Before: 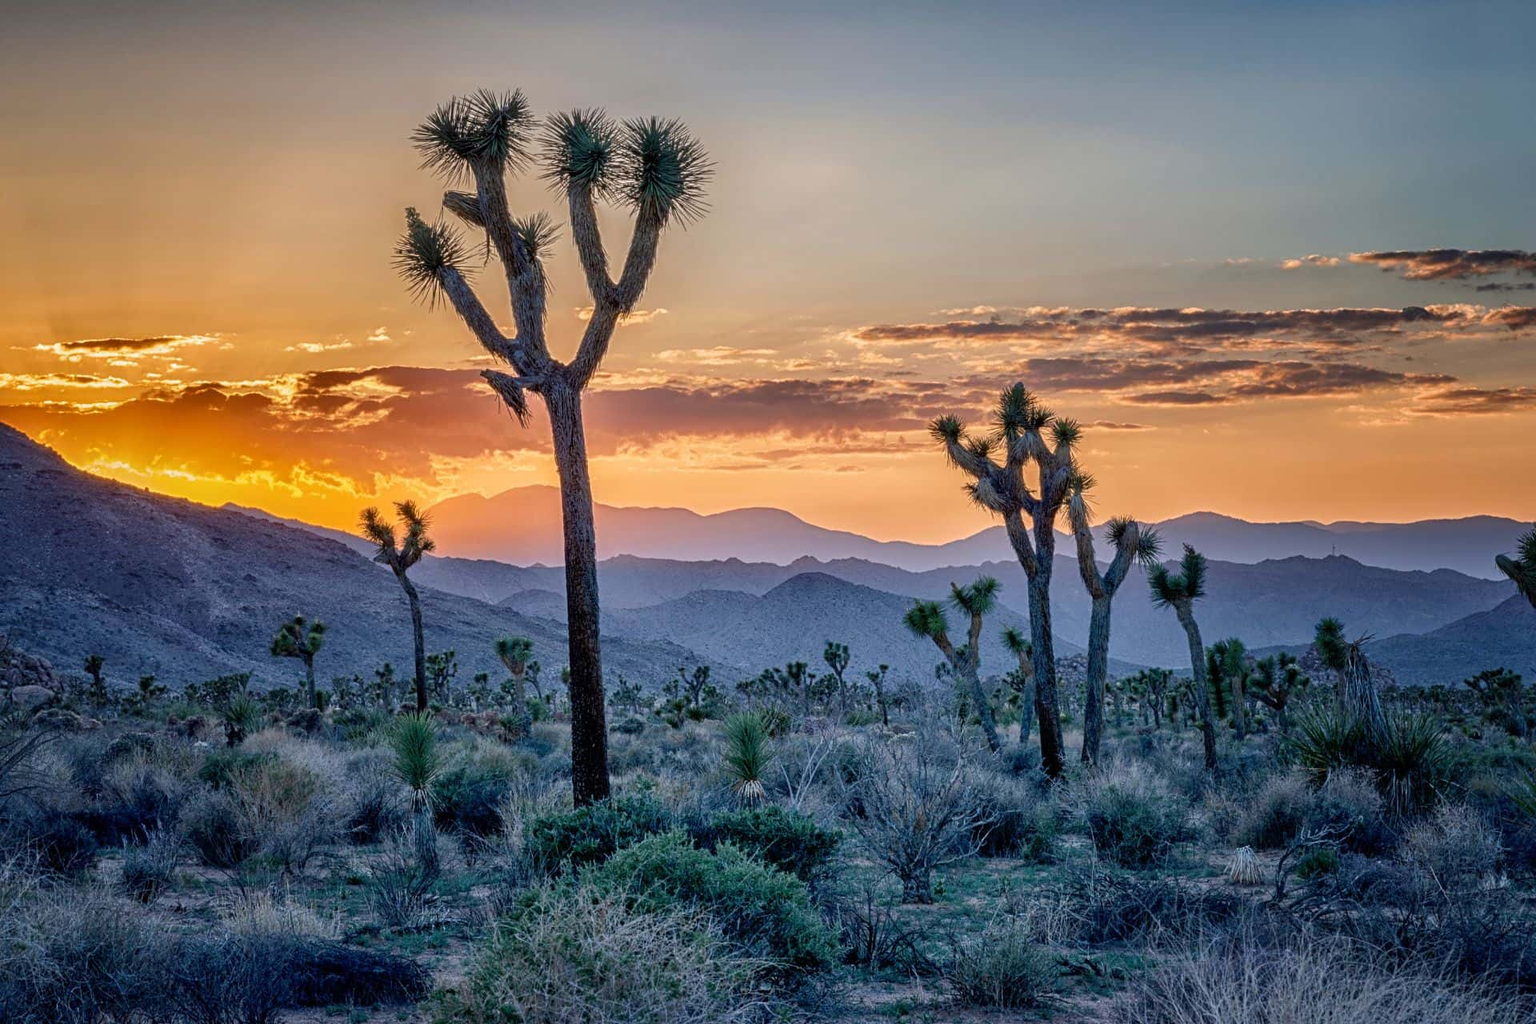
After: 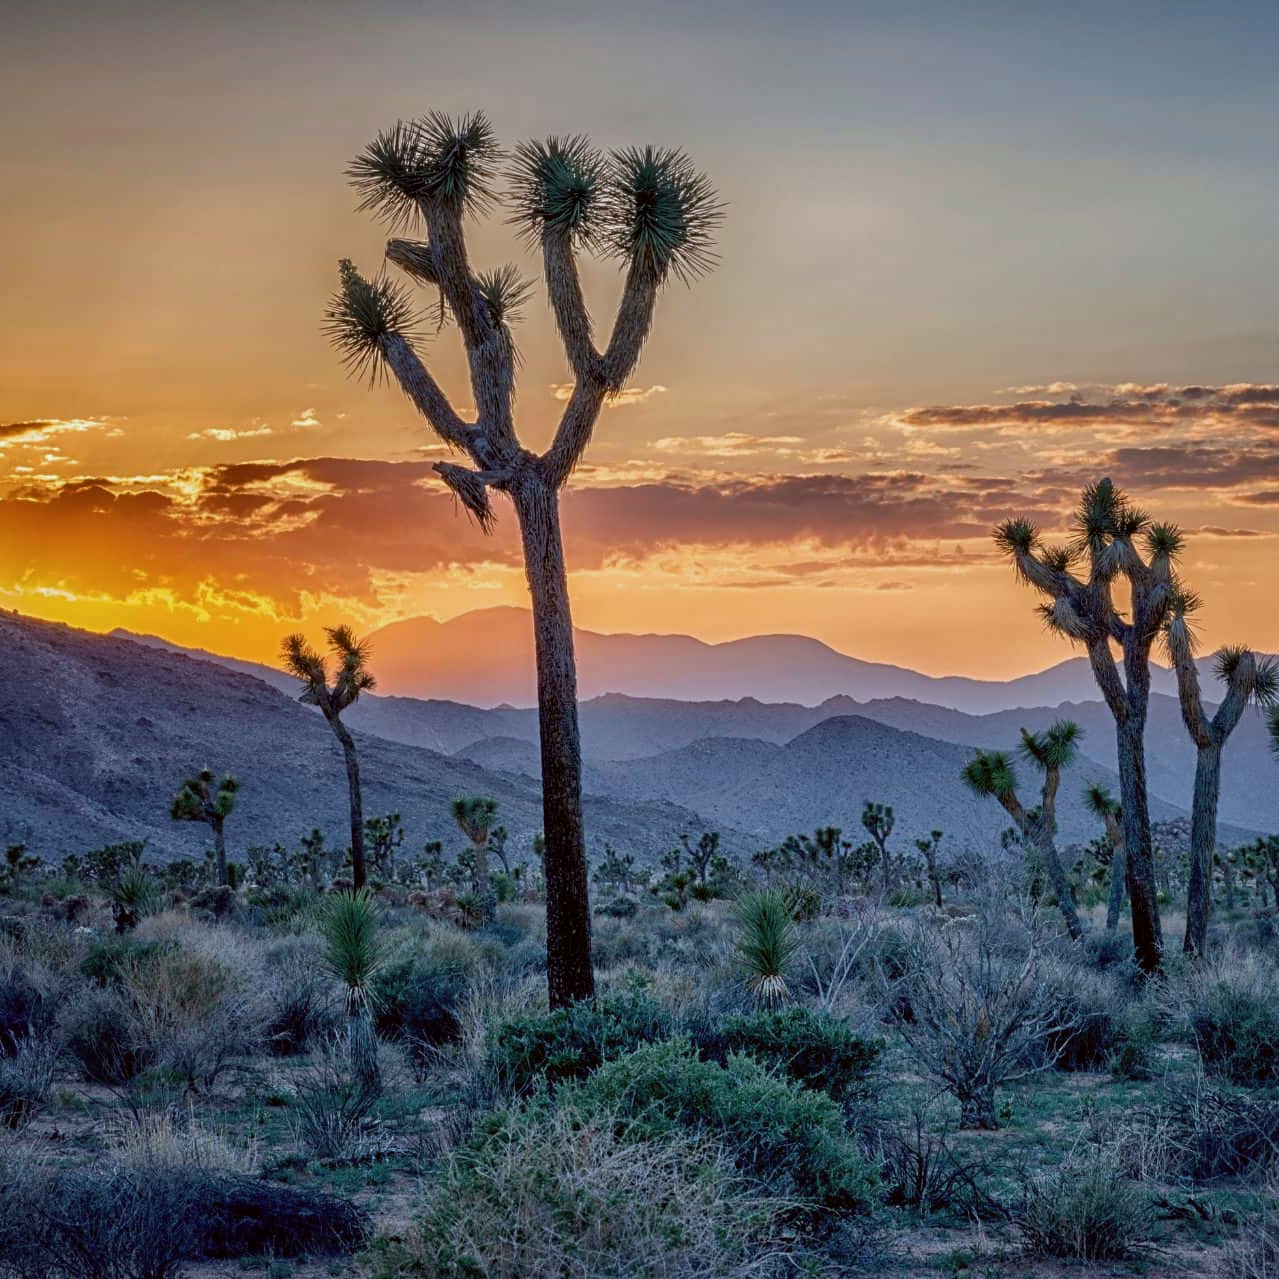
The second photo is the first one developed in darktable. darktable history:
base curve: curves: ch0 [(0, 0) (0.74, 0.67) (1, 1)]
crop and rotate: left 8.786%, right 24.548%
color balance rgb: global vibrance 10%
color correction: highlights a* -2.73, highlights b* -2.09, shadows a* 2.41, shadows b* 2.73
